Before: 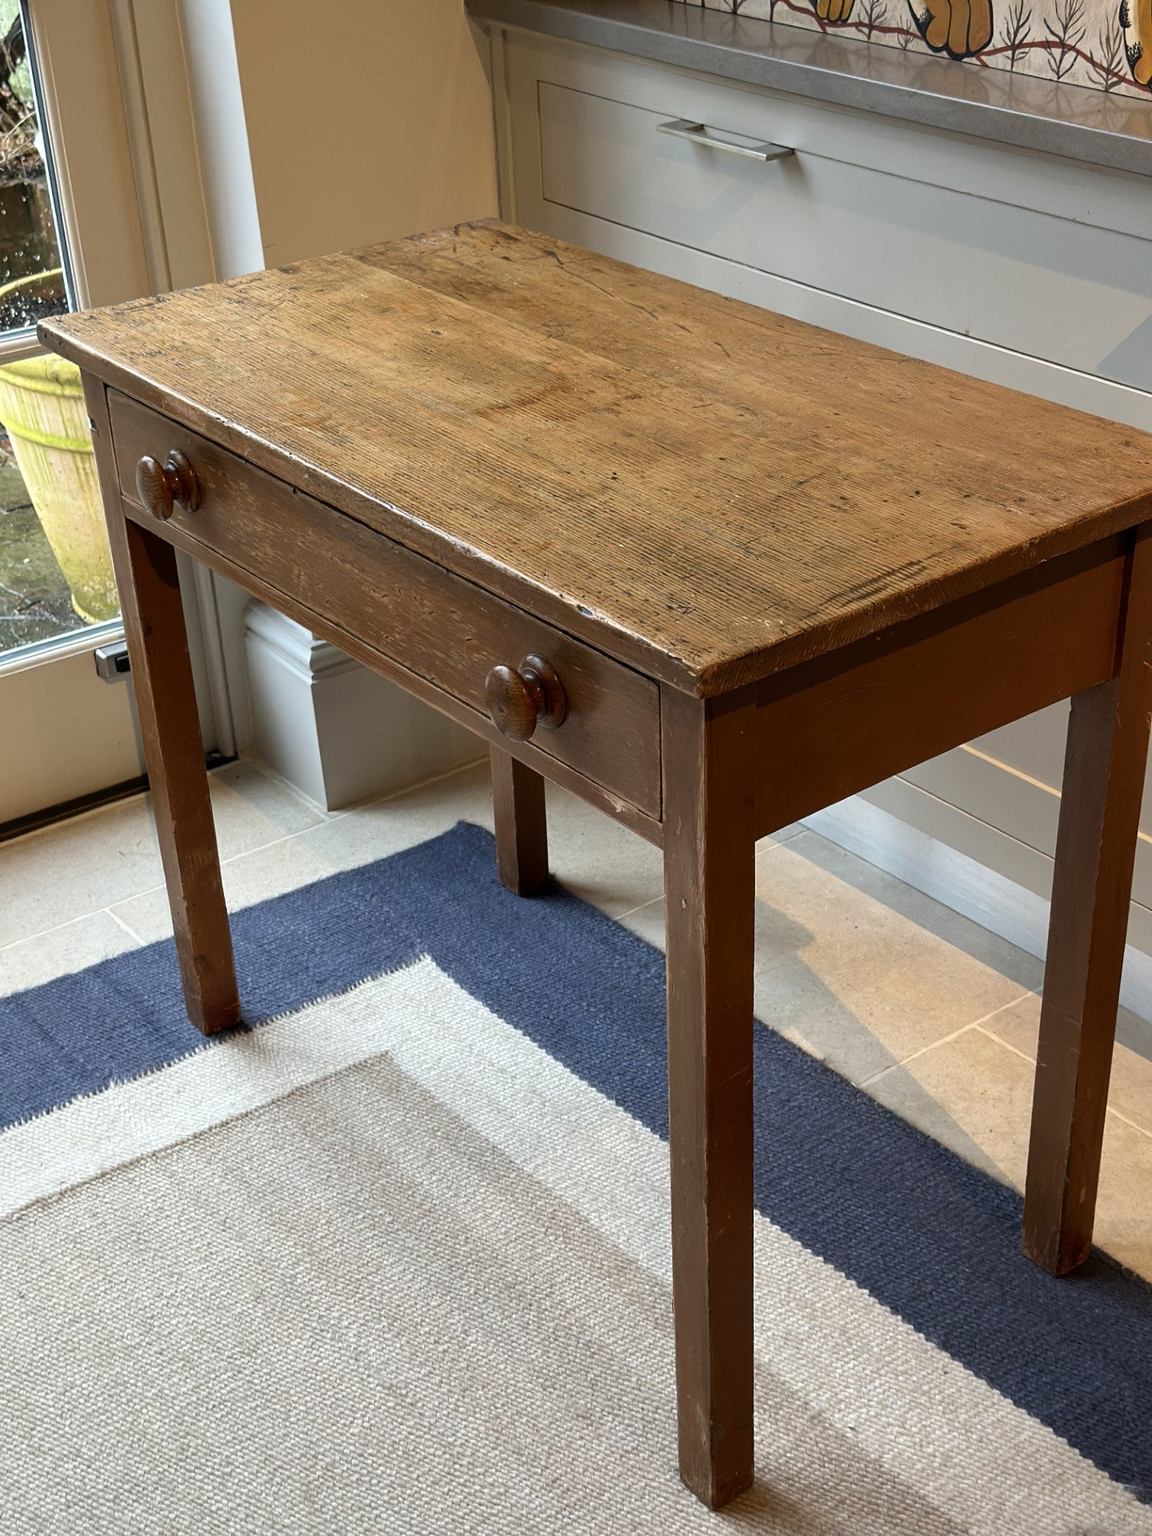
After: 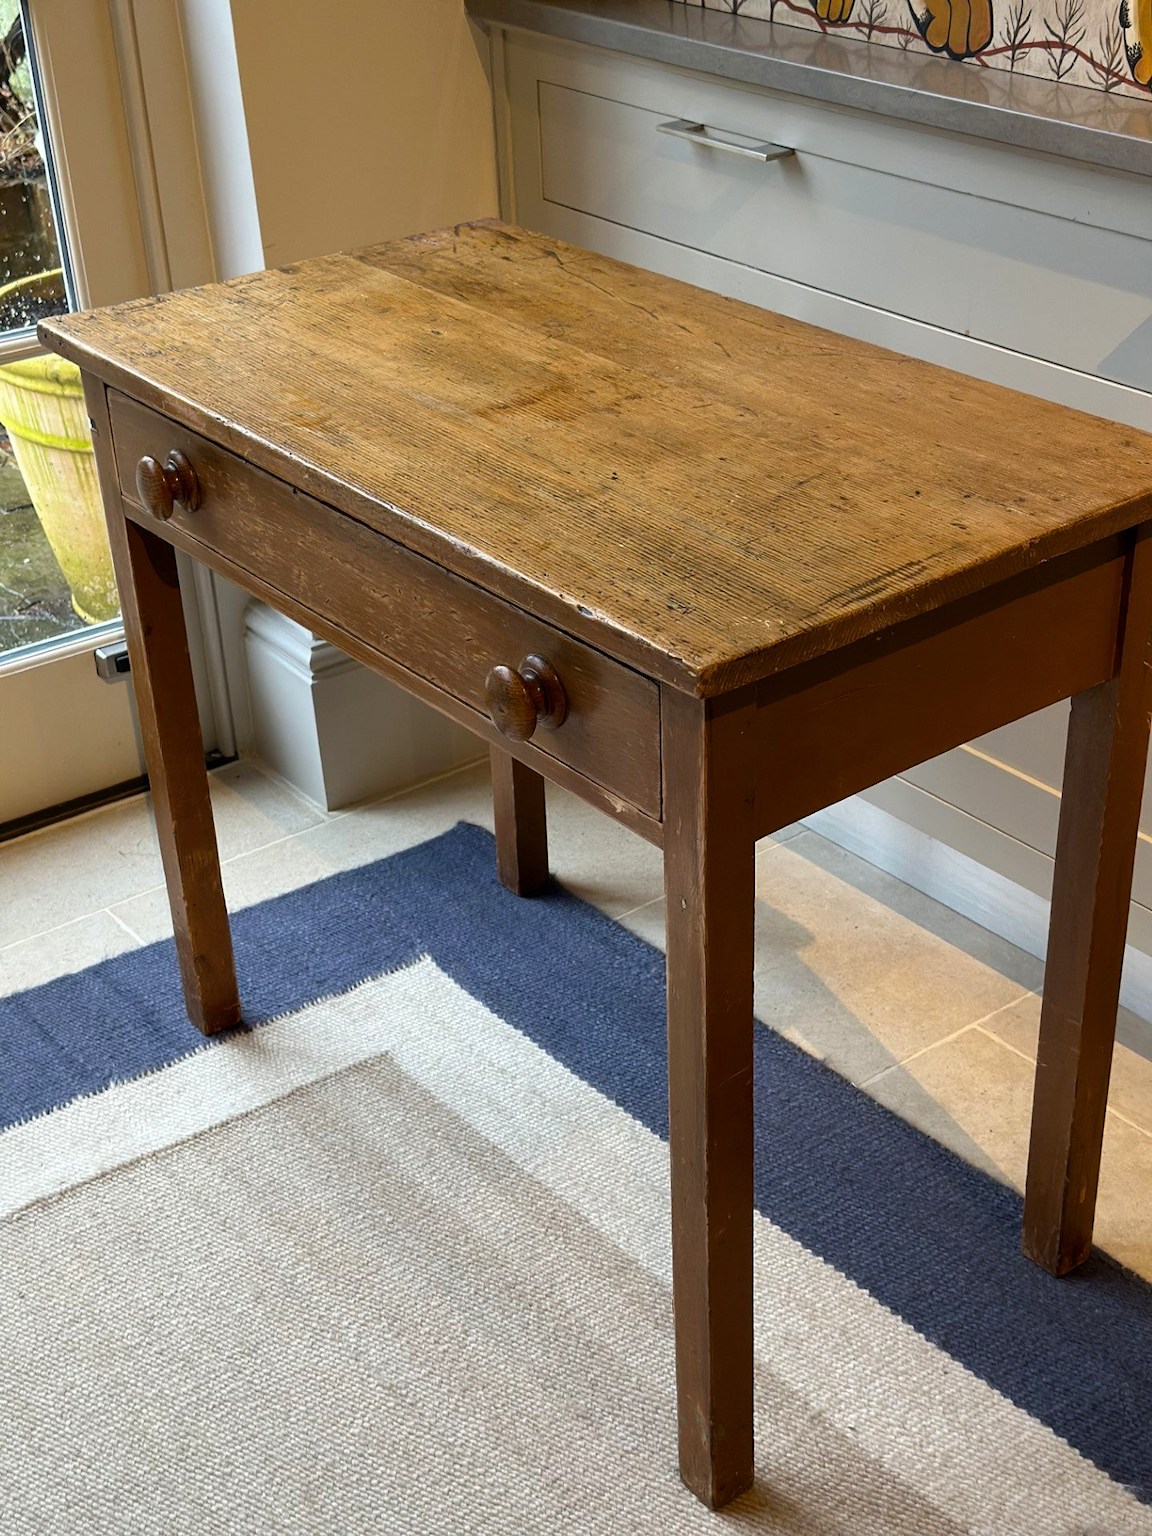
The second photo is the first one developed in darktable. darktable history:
color balance rgb: perceptual saturation grading › global saturation 25.821%, global vibrance 6.259%
contrast brightness saturation: saturation -0.057
